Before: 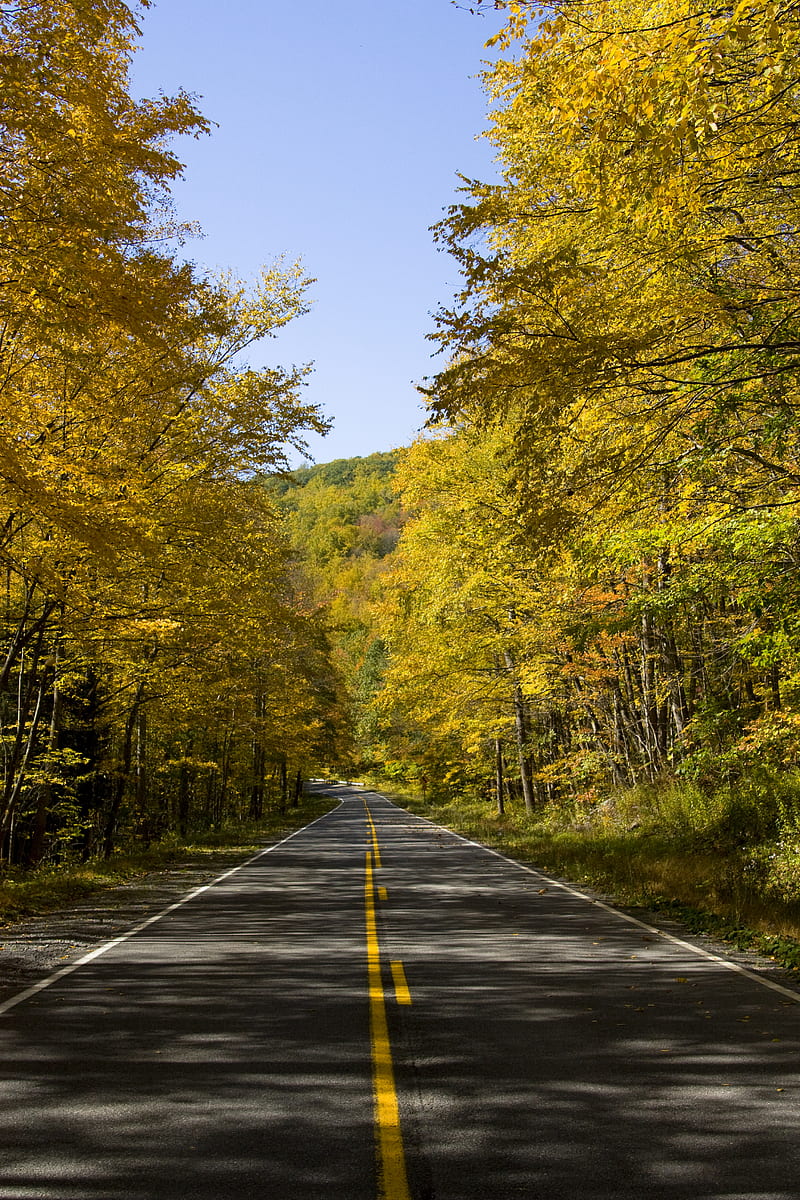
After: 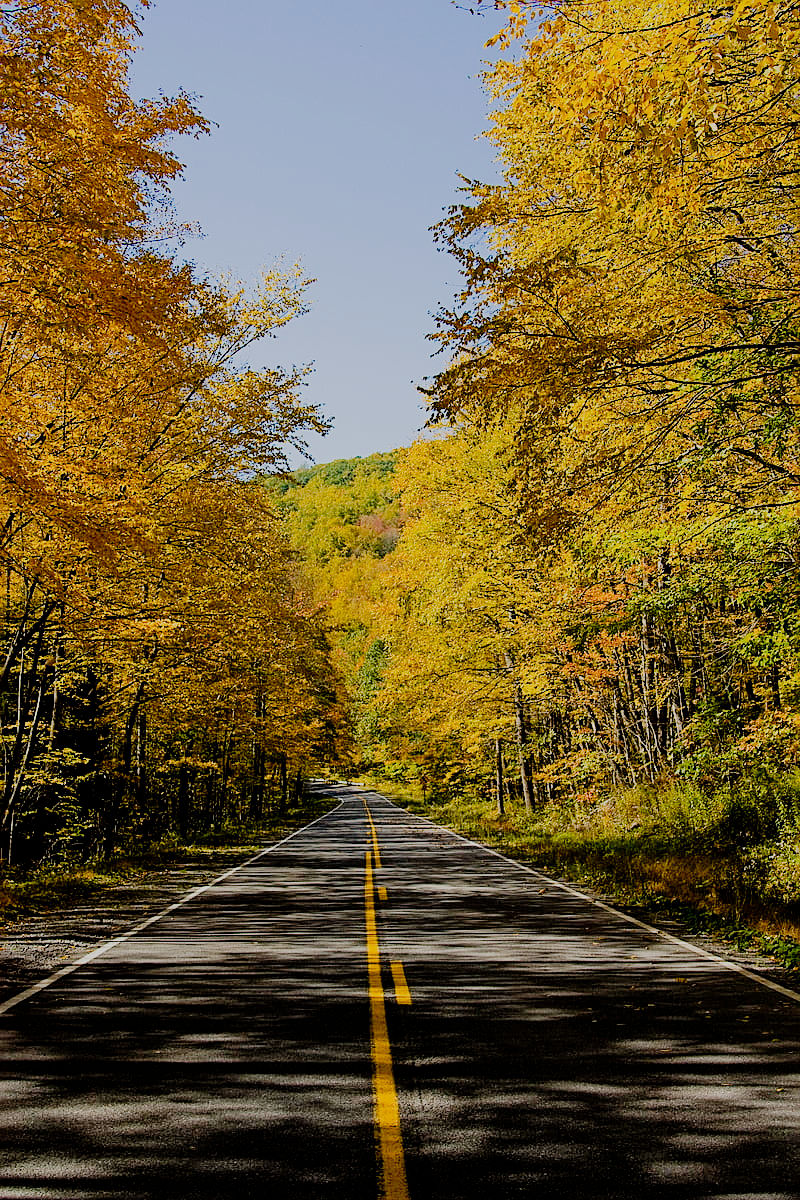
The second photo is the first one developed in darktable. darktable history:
sharpen: on, module defaults
filmic rgb: middle gray luminance 2.54%, black relative exposure -9.89 EV, white relative exposure 6.99 EV, dynamic range scaling 10.72%, target black luminance 0%, hardness 3.18, latitude 43.59%, contrast 0.681, highlights saturation mix 6.46%, shadows ↔ highlights balance 13.63%
tone curve: curves: ch0 [(0, 0) (0.003, 0) (0.011, 0.001) (0.025, 0.003) (0.044, 0.005) (0.069, 0.012) (0.1, 0.023) (0.136, 0.039) (0.177, 0.088) (0.224, 0.15) (0.277, 0.24) (0.335, 0.337) (0.399, 0.437) (0.468, 0.535) (0.543, 0.629) (0.623, 0.71) (0.709, 0.782) (0.801, 0.856) (0.898, 0.94) (1, 1)], preserve colors none
